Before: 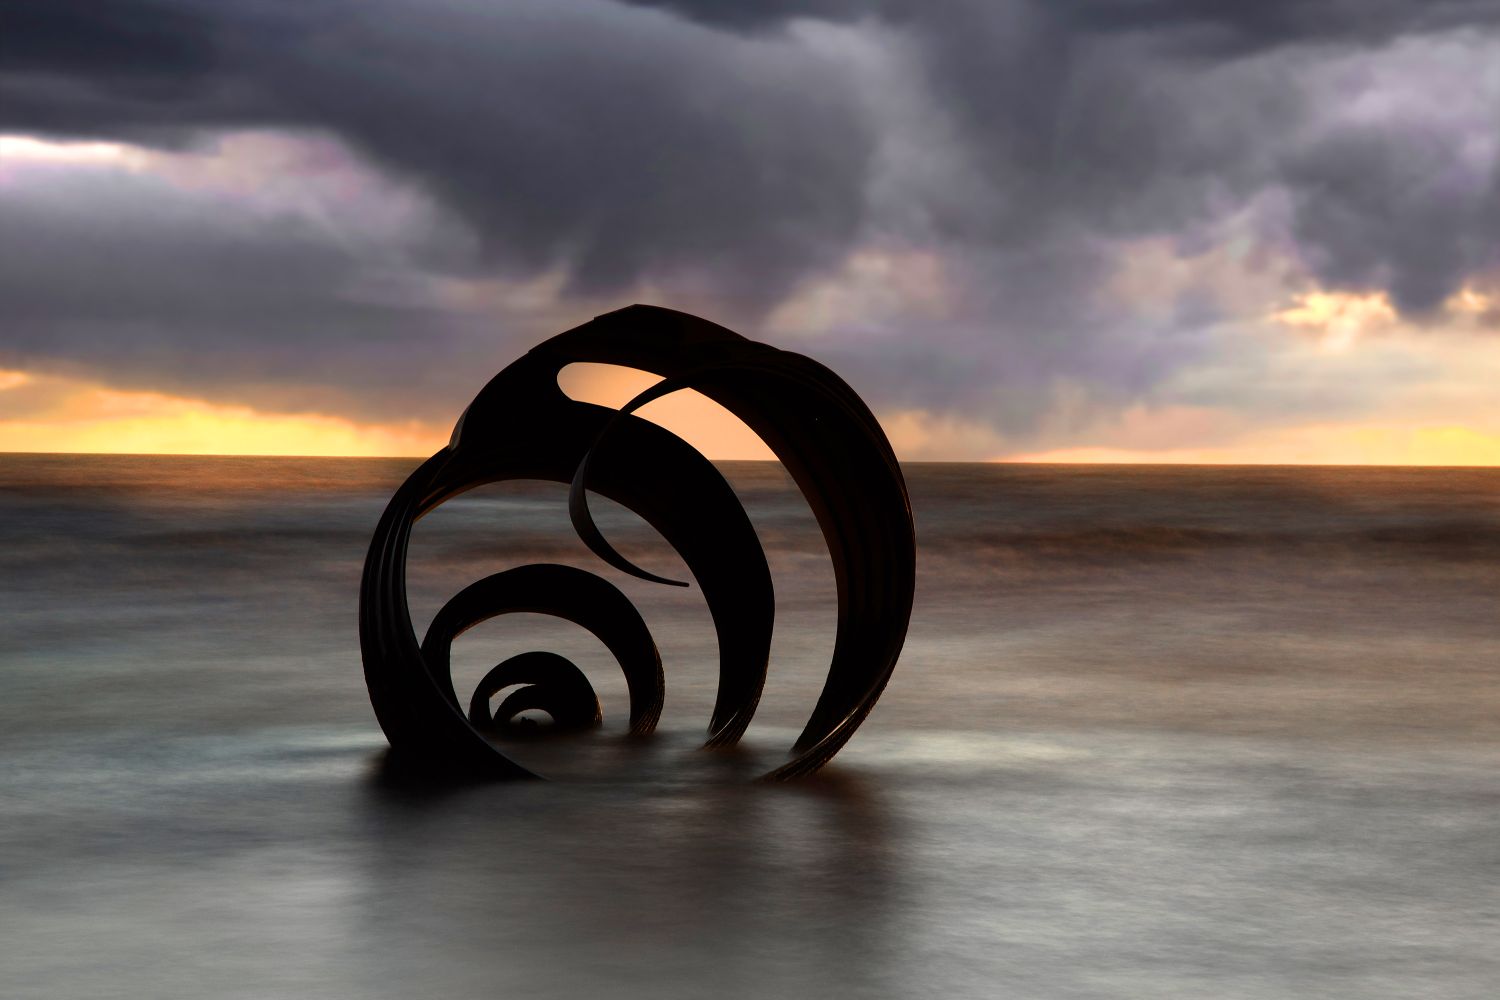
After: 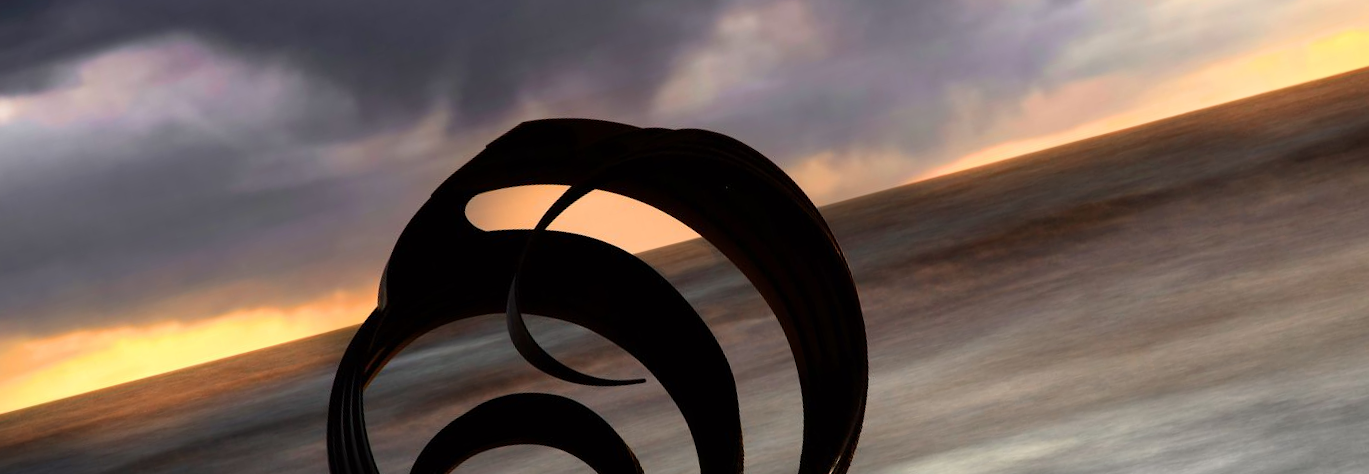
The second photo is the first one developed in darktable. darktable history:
crop and rotate: top 8.293%, bottom 20.996%
rotate and perspective: rotation -14.8°, crop left 0.1, crop right 0.903, crop top 0.25, crop bottom 0.748
